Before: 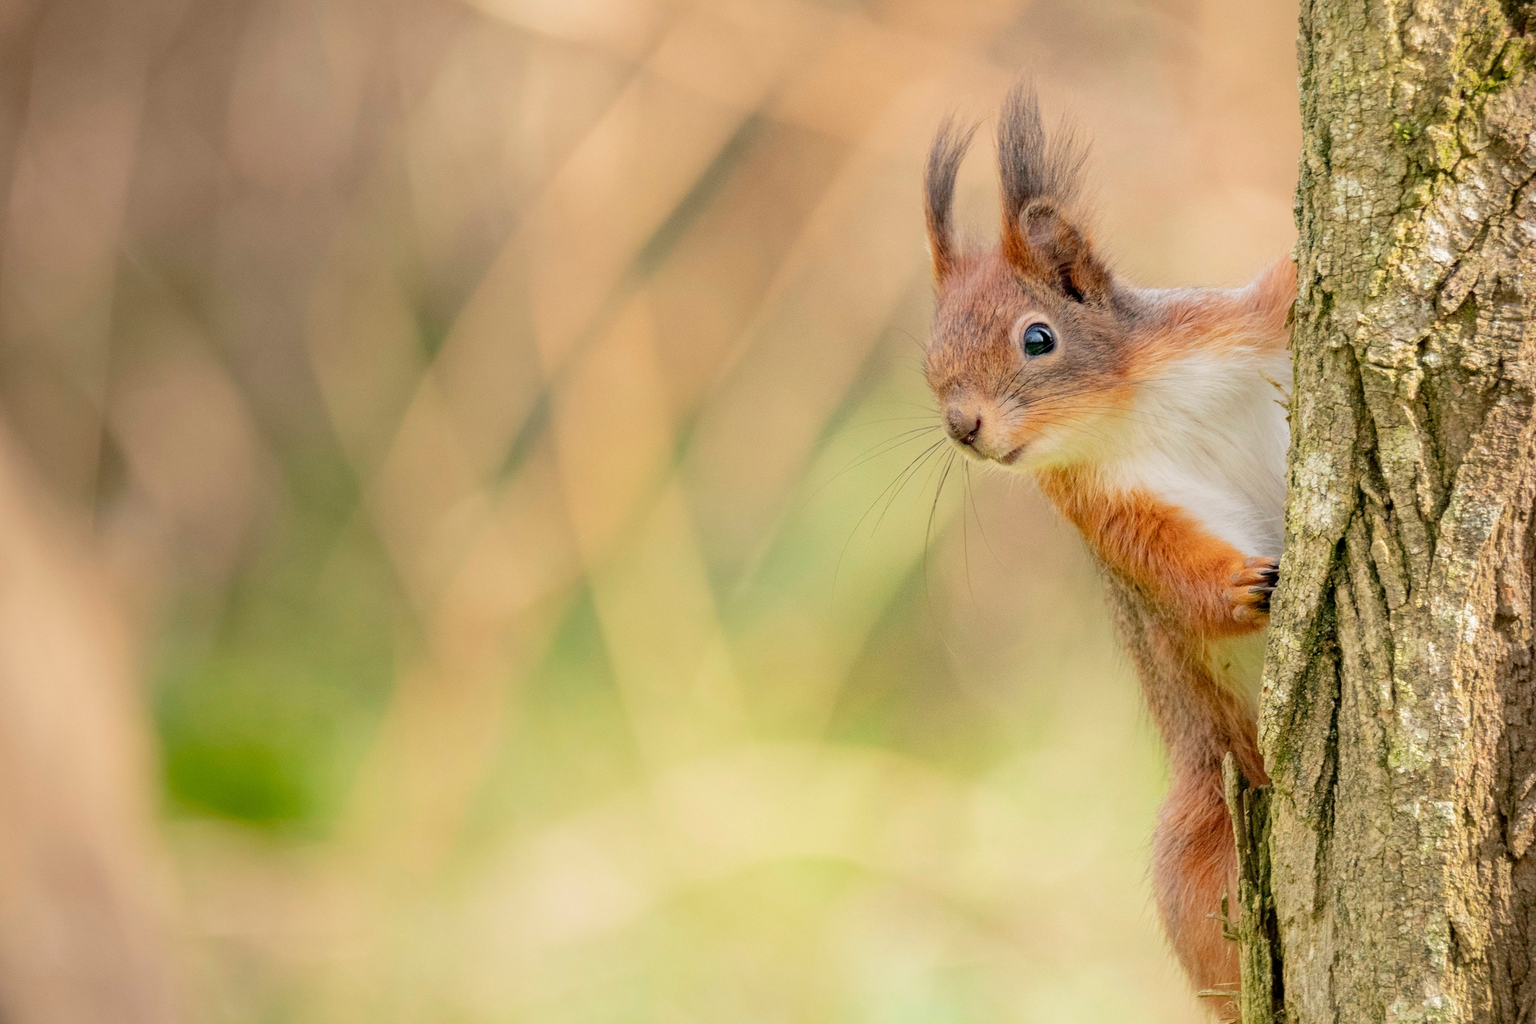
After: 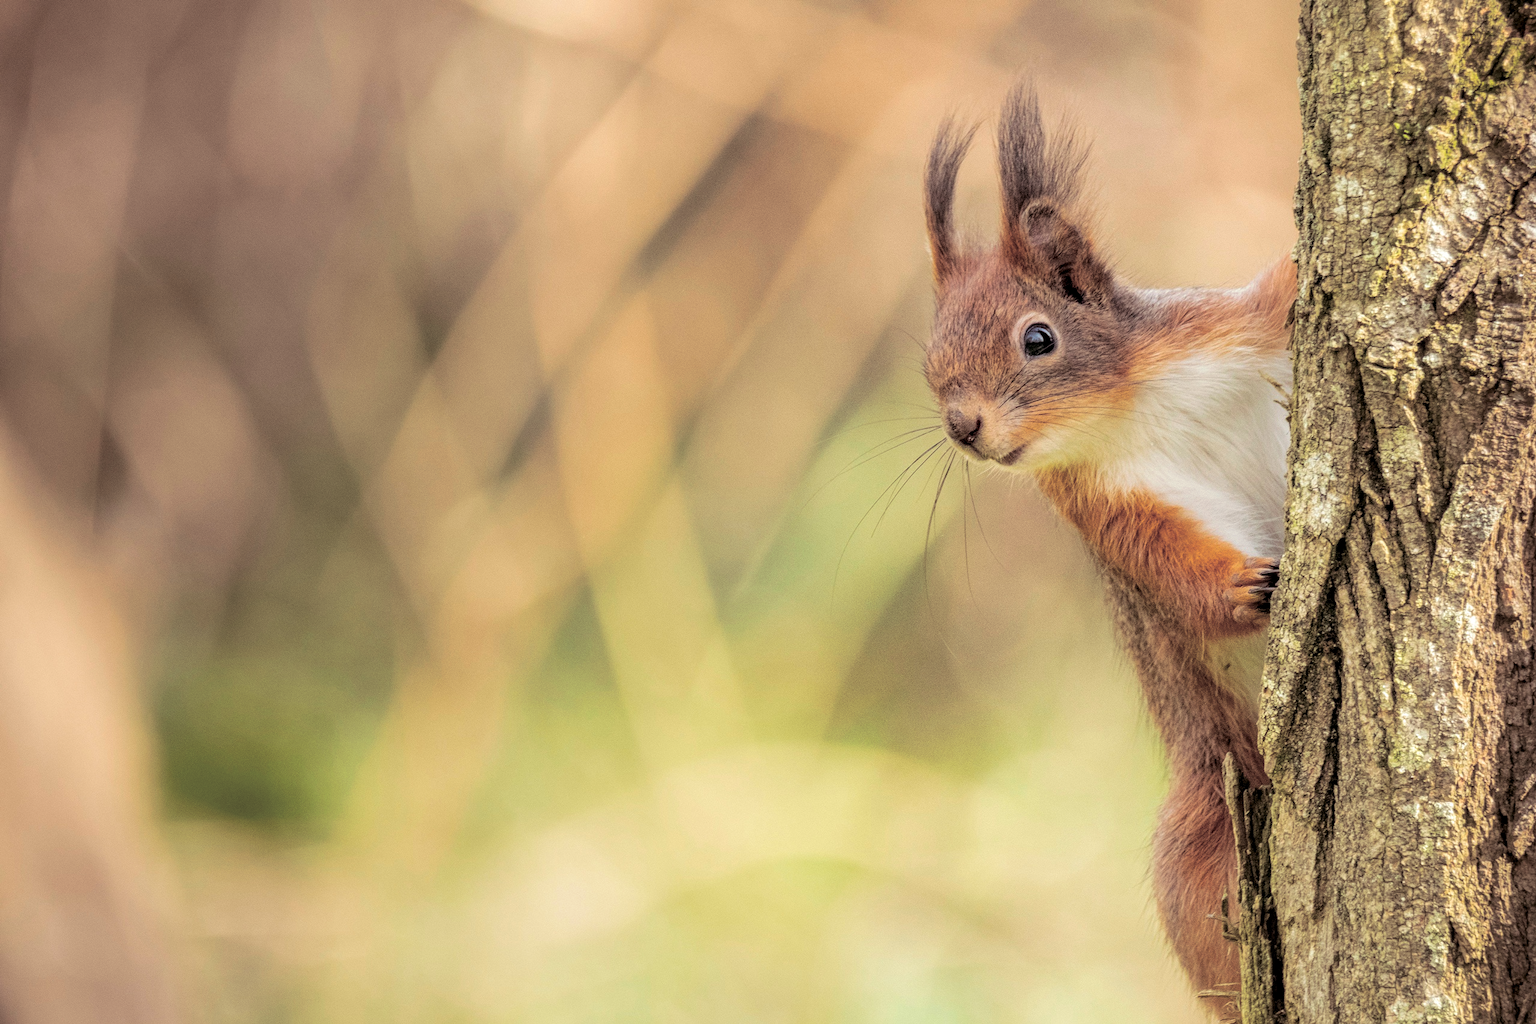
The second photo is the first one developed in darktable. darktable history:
local contrast: detail 130%
split-toning: shadows › saturation 0.2
bloom: size 9%, threshold 100%, strength 7%
